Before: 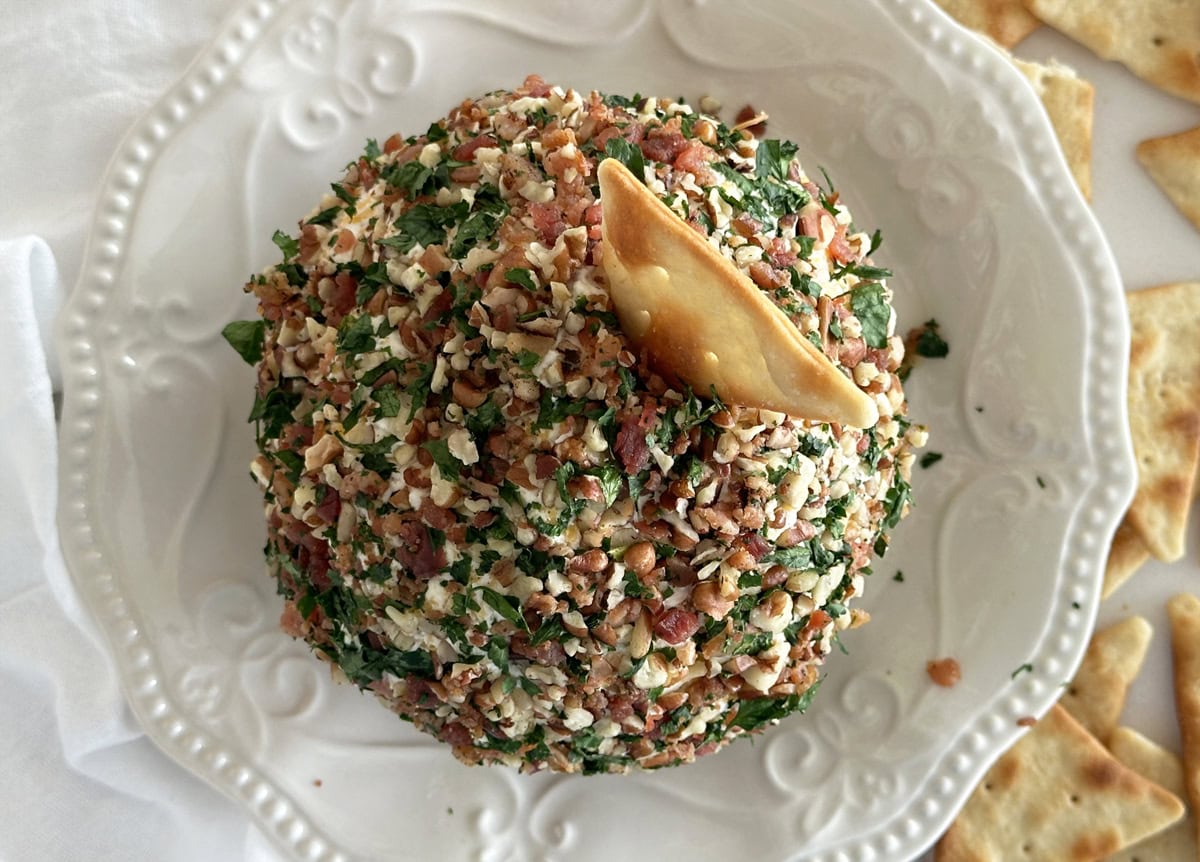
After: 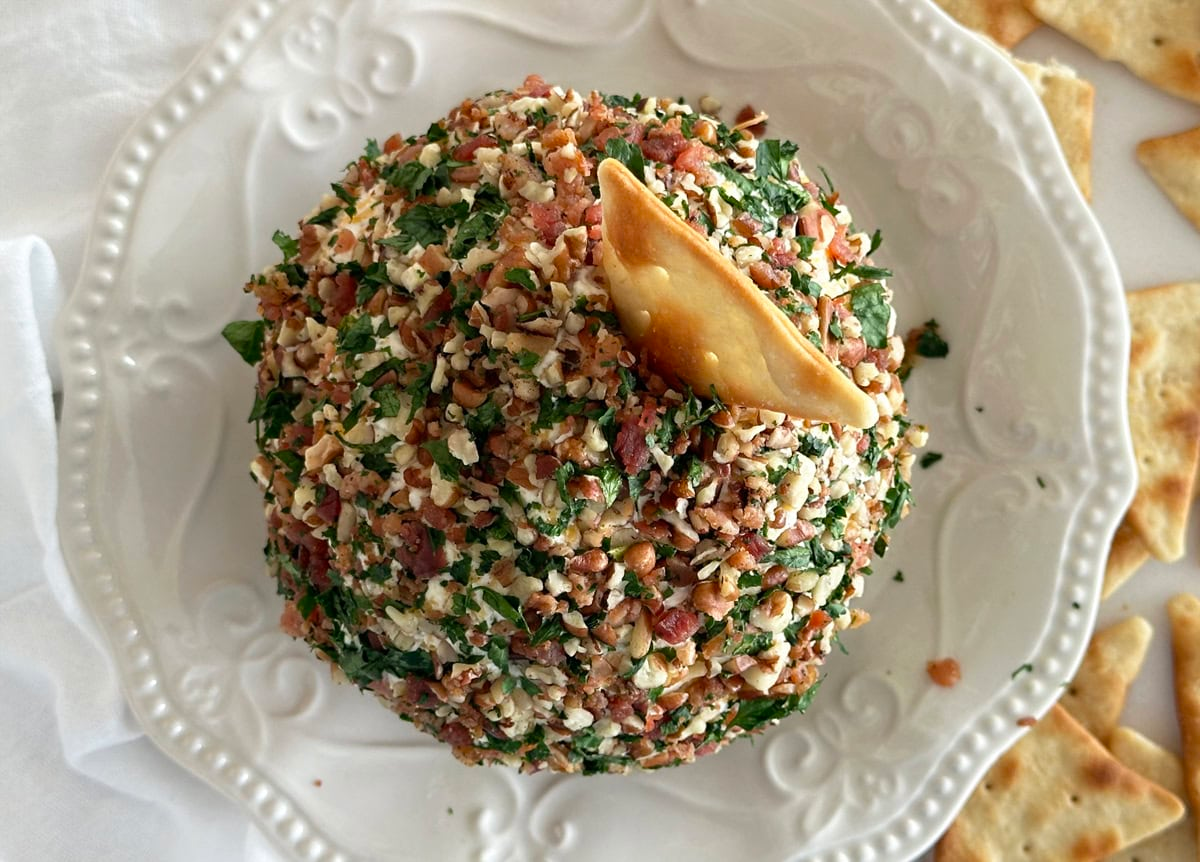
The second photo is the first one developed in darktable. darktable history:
color correction: highlights b* 0.033
